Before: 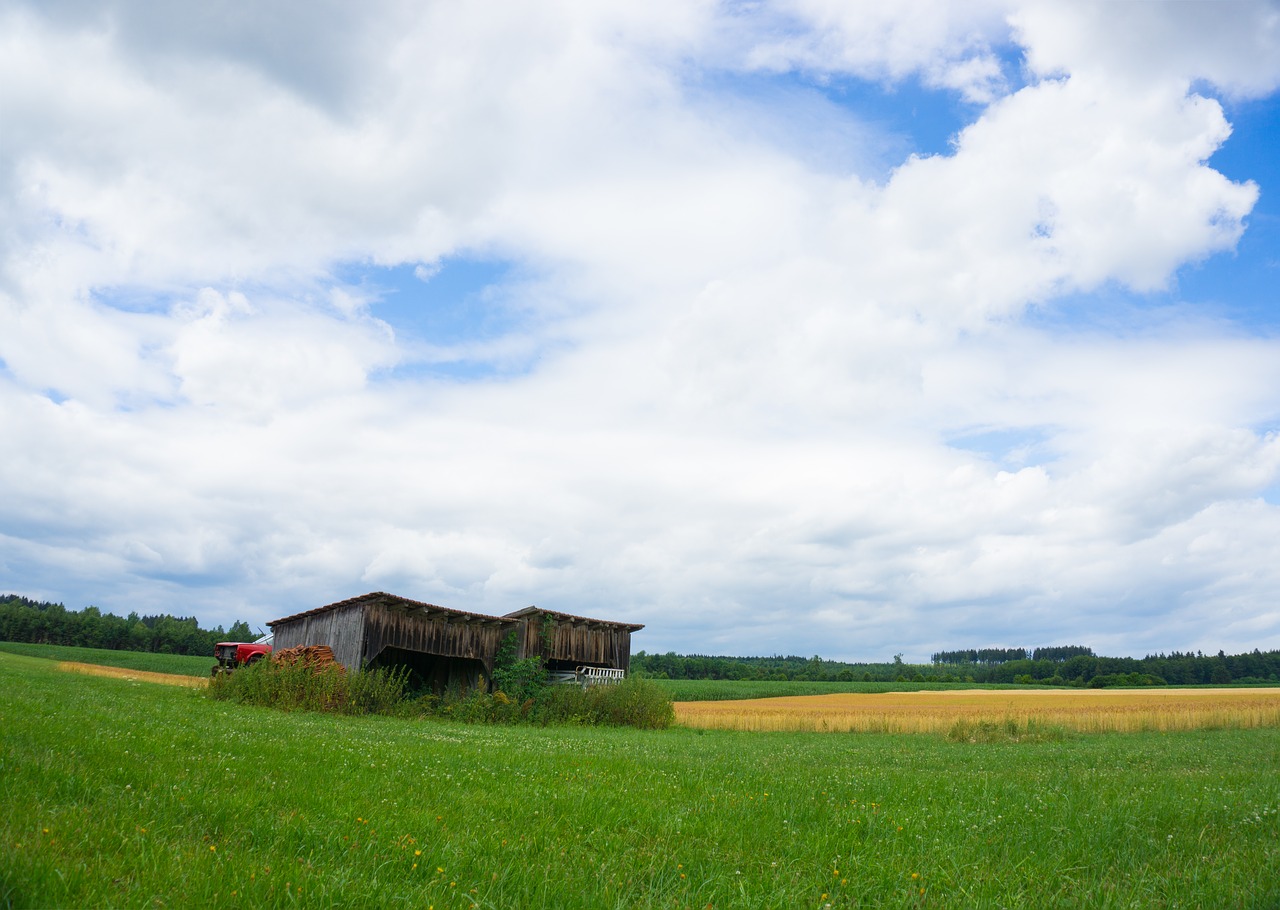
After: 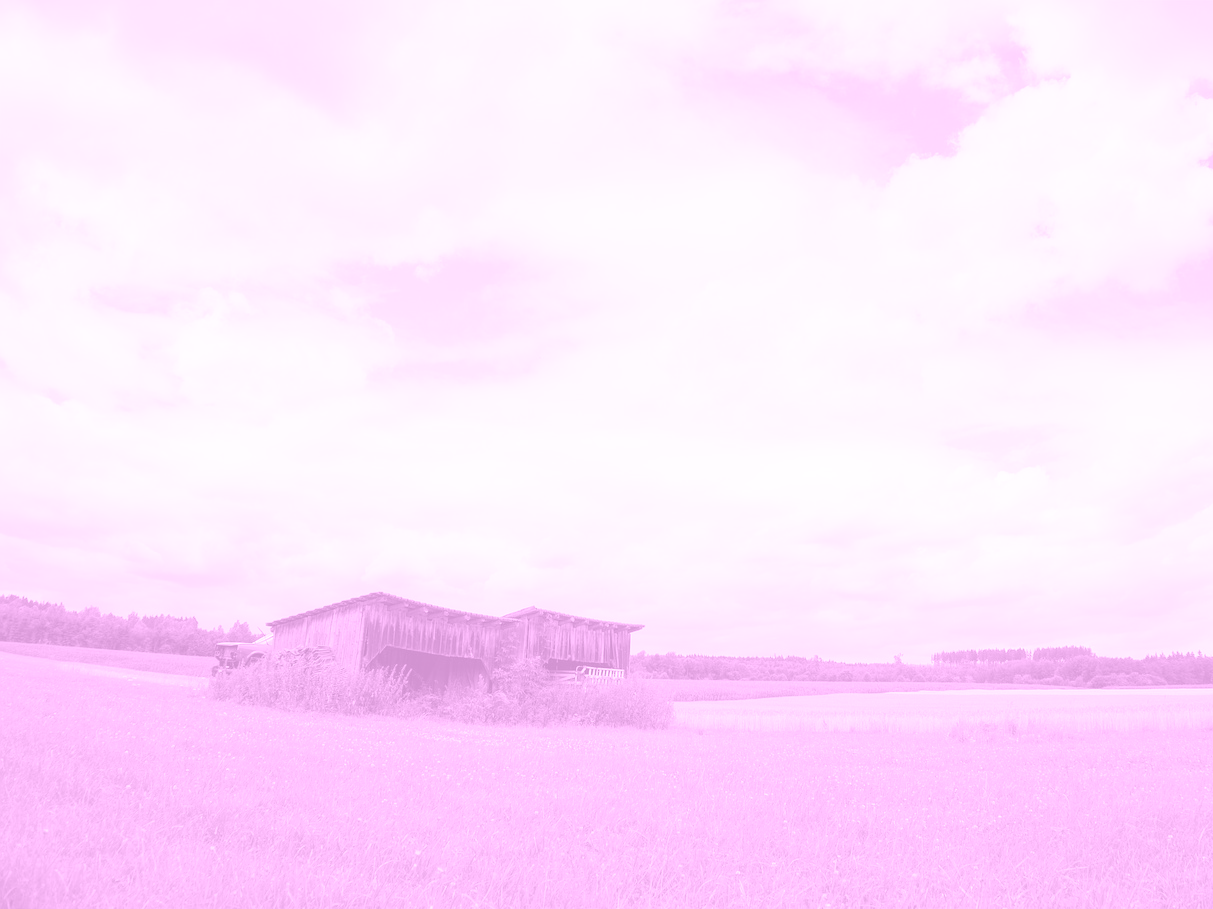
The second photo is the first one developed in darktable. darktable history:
color correction: highlights a* 1.39, highlights b* 17.83
exposure: black level correction 0.001, exposure 0.955 EV, compensate exposure bias true, compensate highlight preservation false
crop and rotate: right 5.167%
colorize: hue 331.2°, saturation 75%, source mix 30.28%, lightness 70.52%, version 1
